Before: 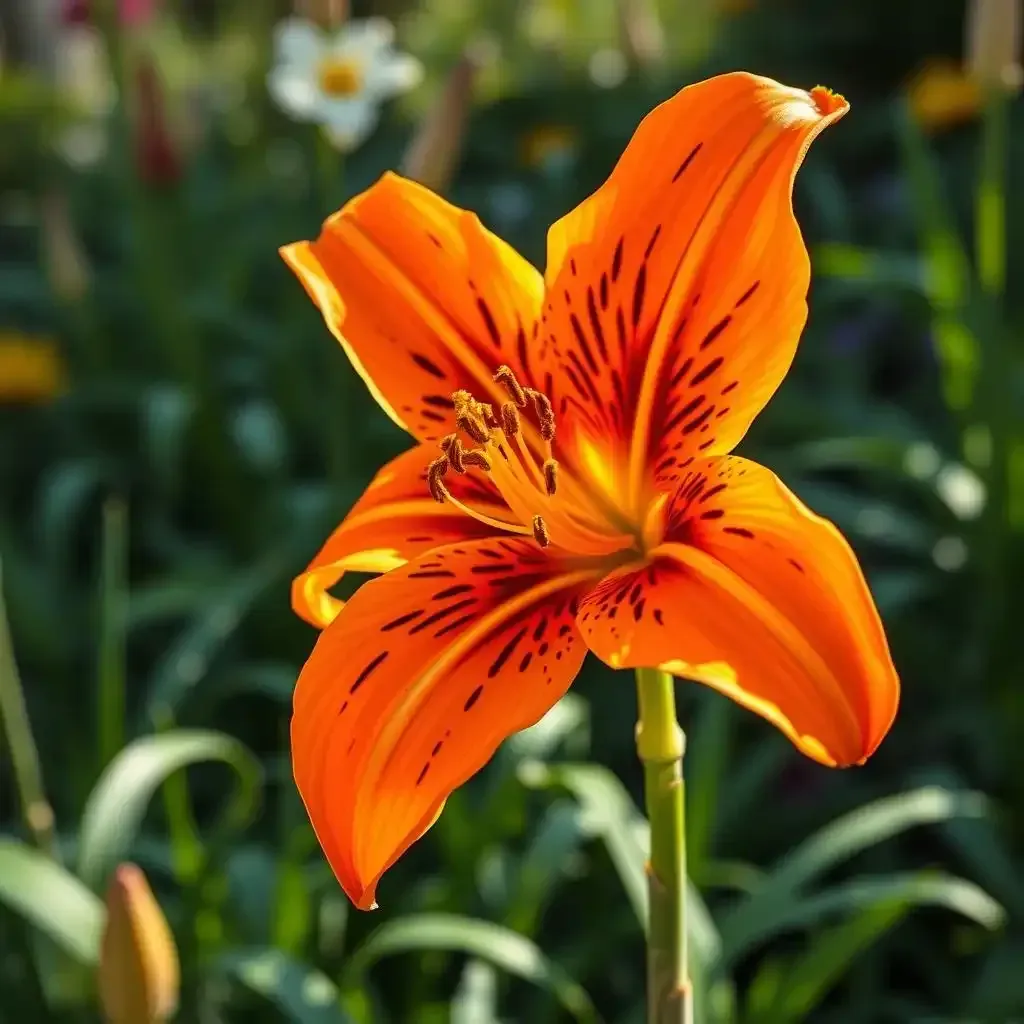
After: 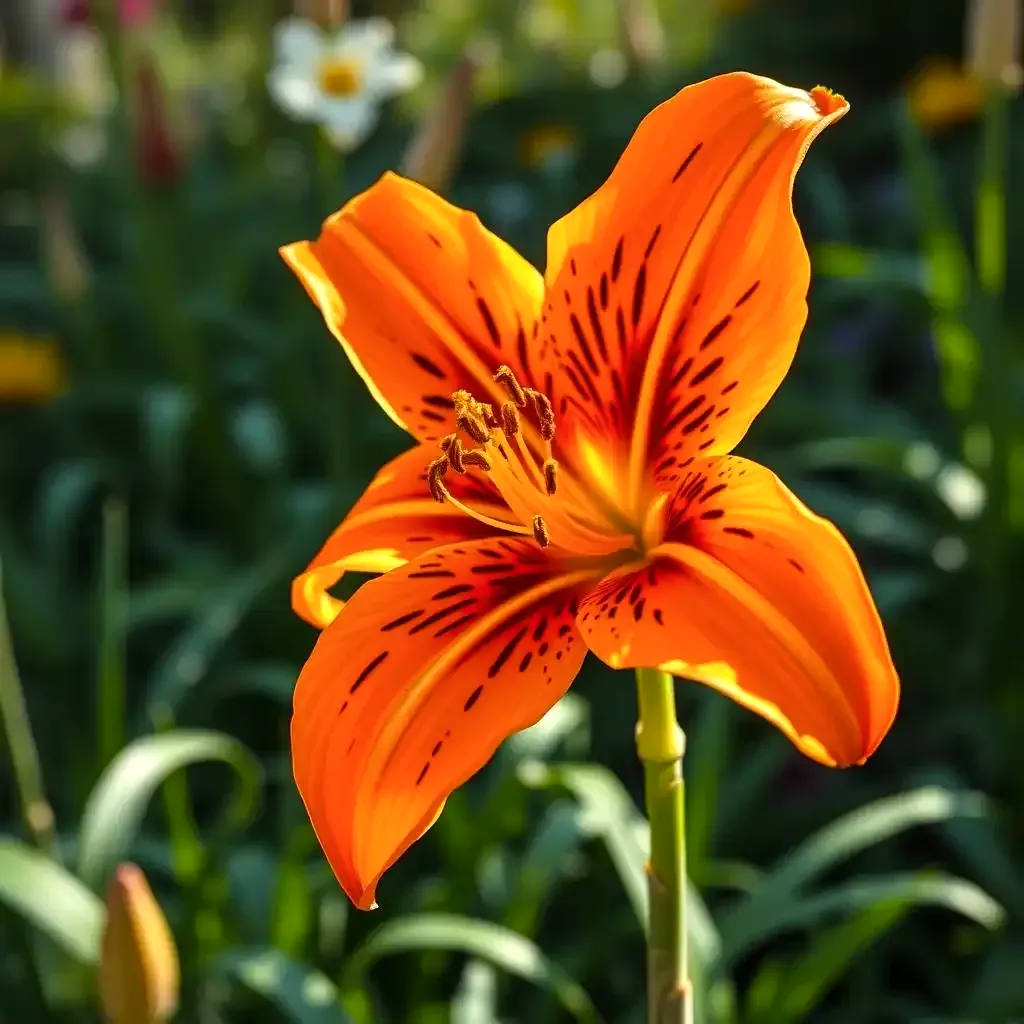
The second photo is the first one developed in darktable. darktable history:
color balance rgb: highlights gain › luminance 10.007%, perceptual saturation grading › global saturation 1.281%, perceptual saturation grading › highlights -1.099%, perceptual saturation grading › mid-tones 4.699%, perceptual saturation grading › shadows 8.388%, contrast 5%
